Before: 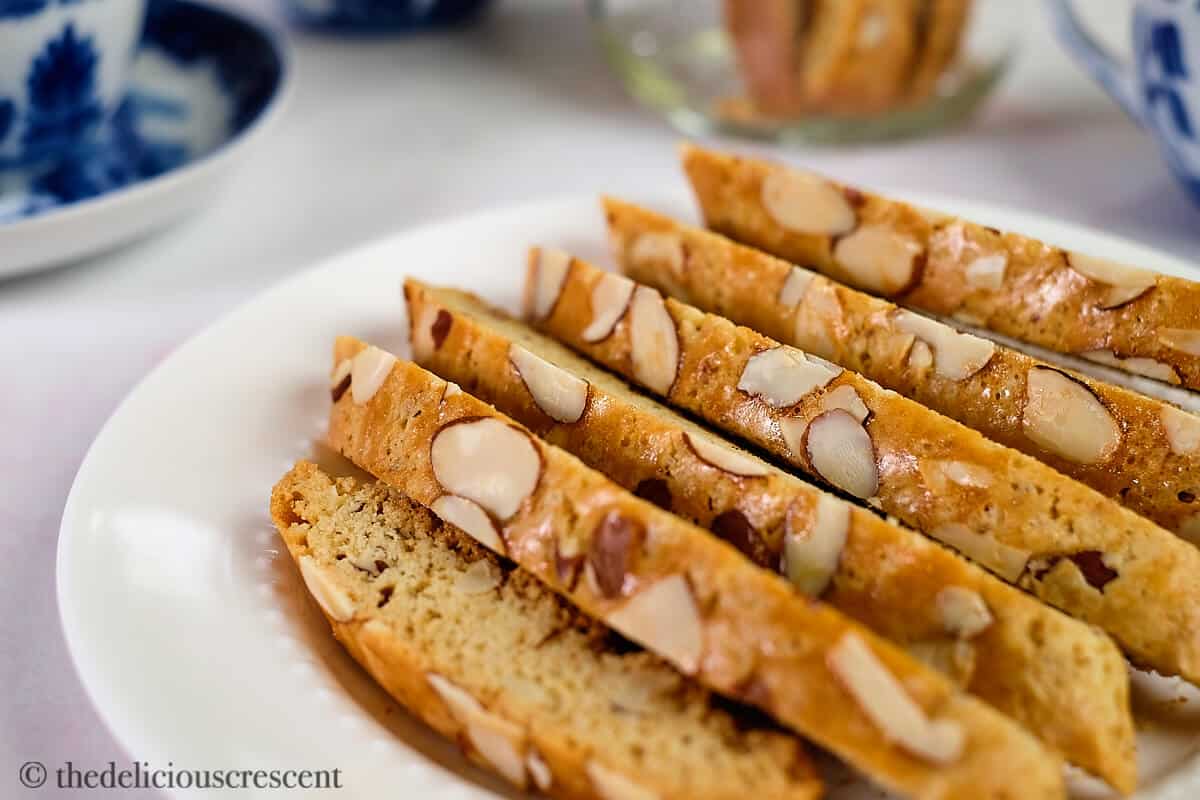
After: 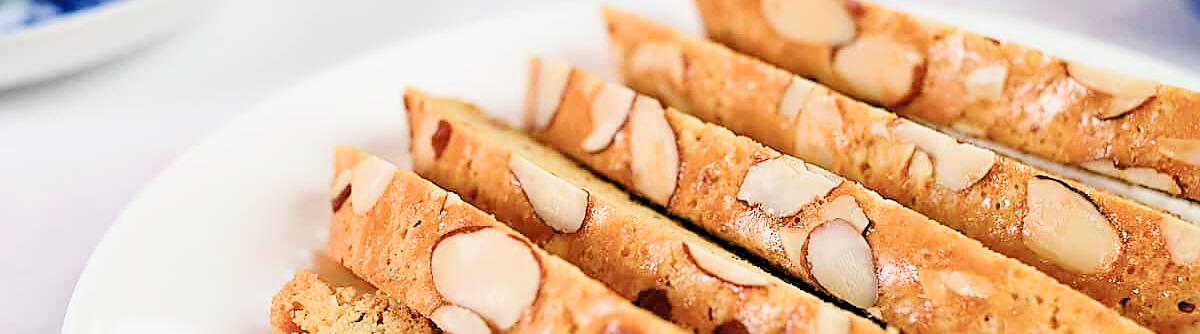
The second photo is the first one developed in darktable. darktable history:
crop and rotate: top 23.867%, bottom 34.305%
filmic rgb: black relative exposure -6.57 EV, white relative exposure 4.7 EV, hardness 3.14, contrast 0.806
sharpen: on, module defaults
exposure: black level correction 0, exposure 1.688 EV, compensate highlight preservation false
